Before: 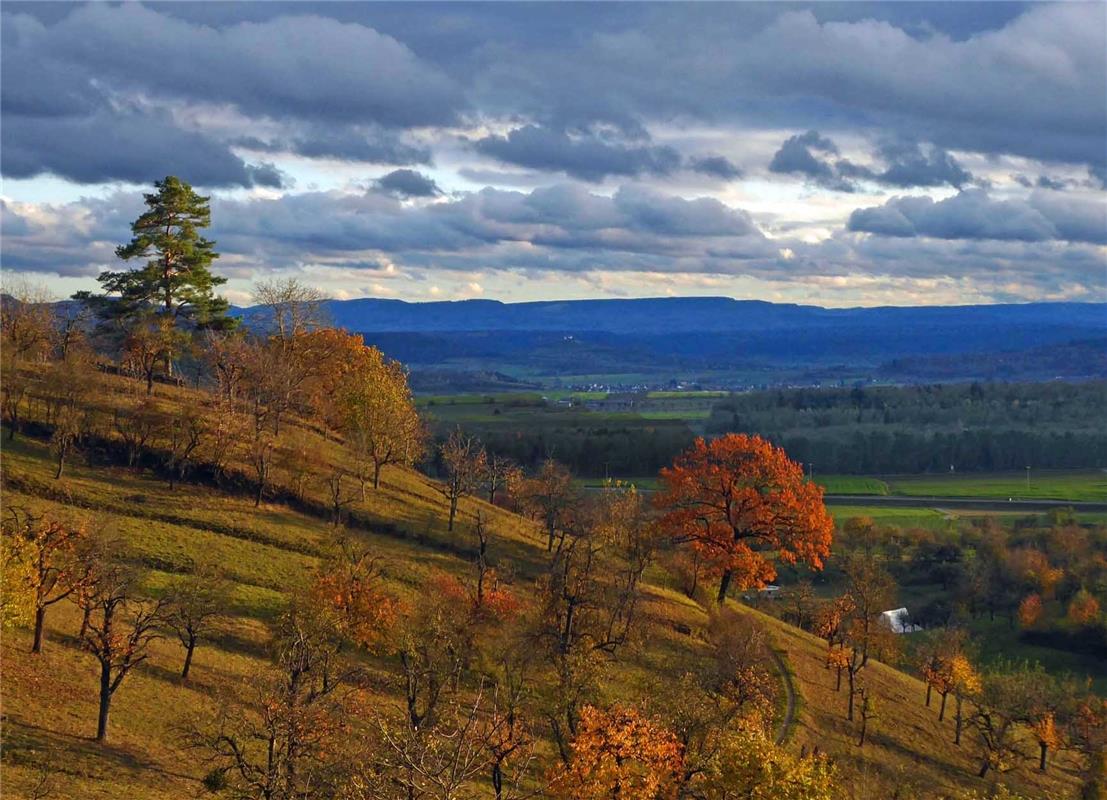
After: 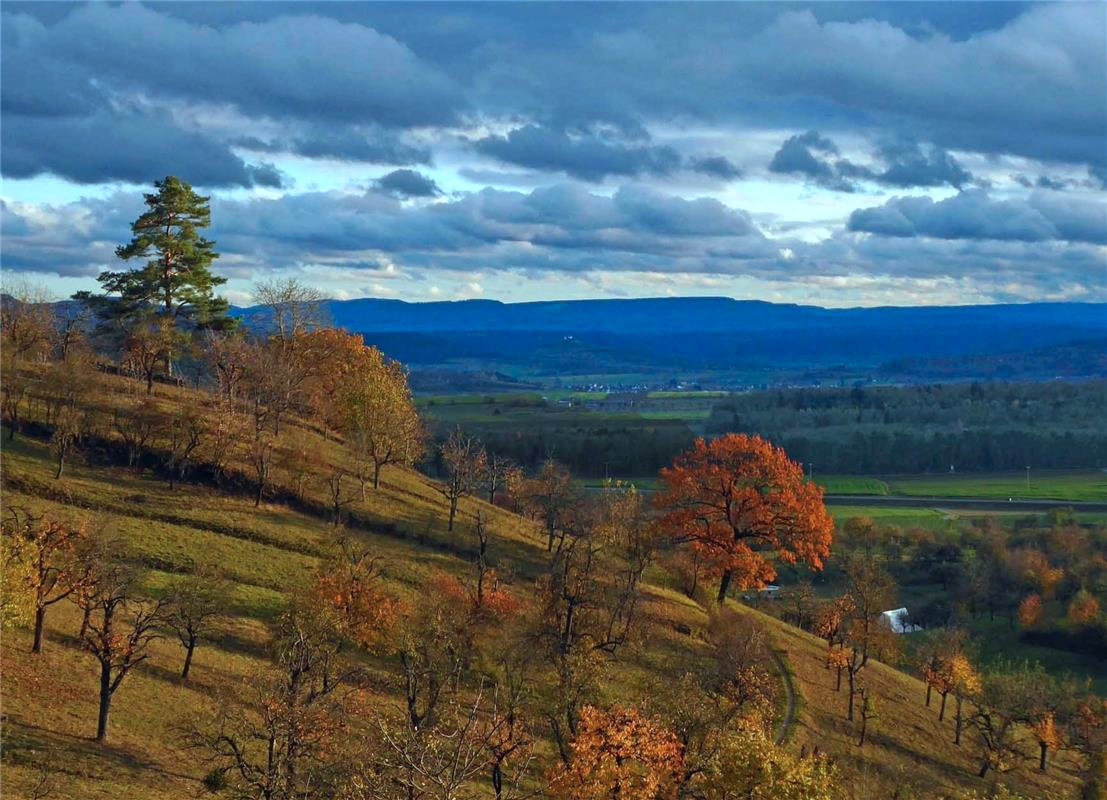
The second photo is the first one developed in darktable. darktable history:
color correction: highlights a* -11.38, highlights b* -15.06
